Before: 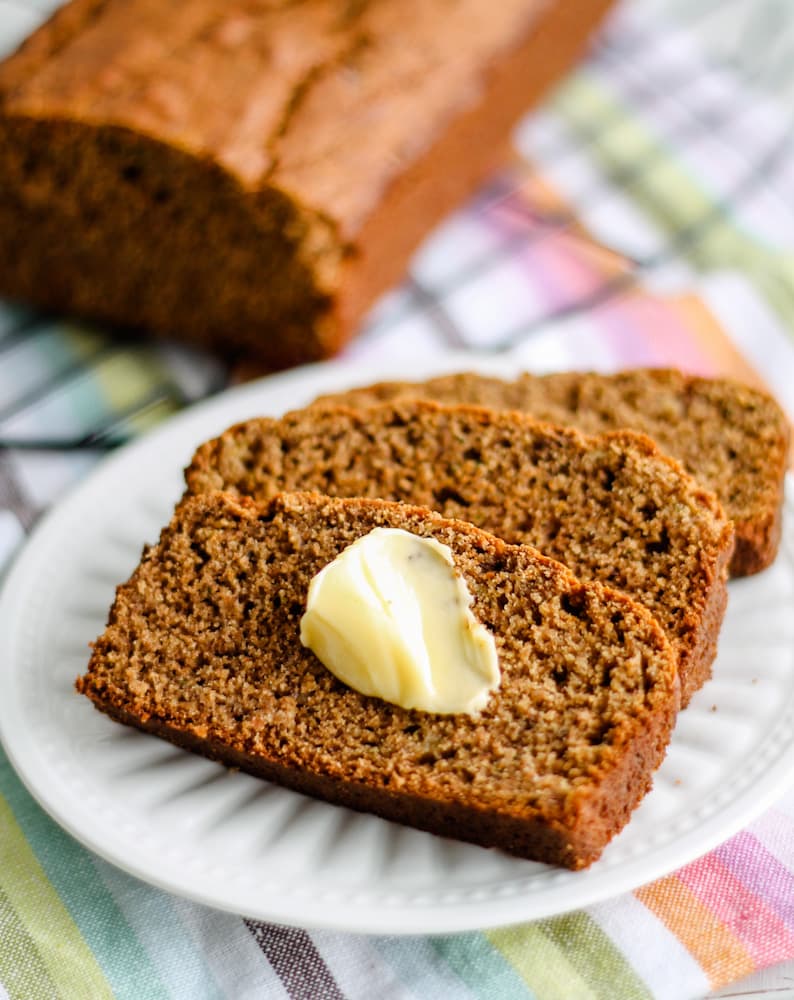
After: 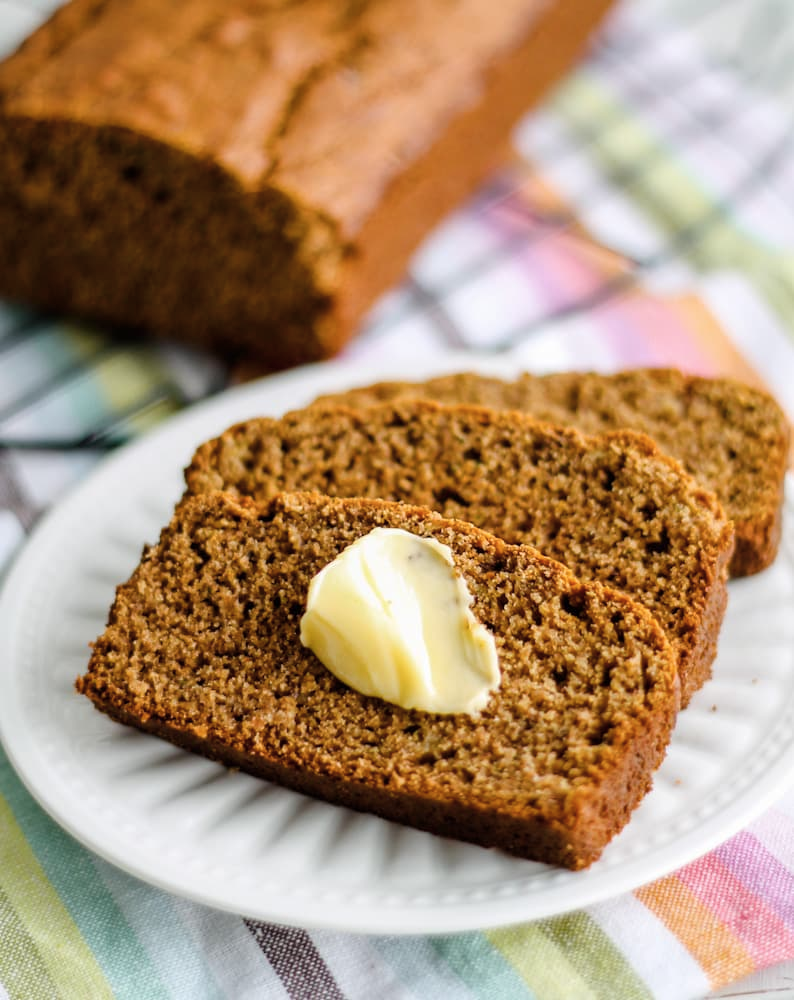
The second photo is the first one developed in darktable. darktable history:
color balance rgb: linear chroma grading › global chroma 6.48%, perceptual saturation grading › global saturation 12.96%, global vibrance 6.02%
color correction: saturation 0.8
